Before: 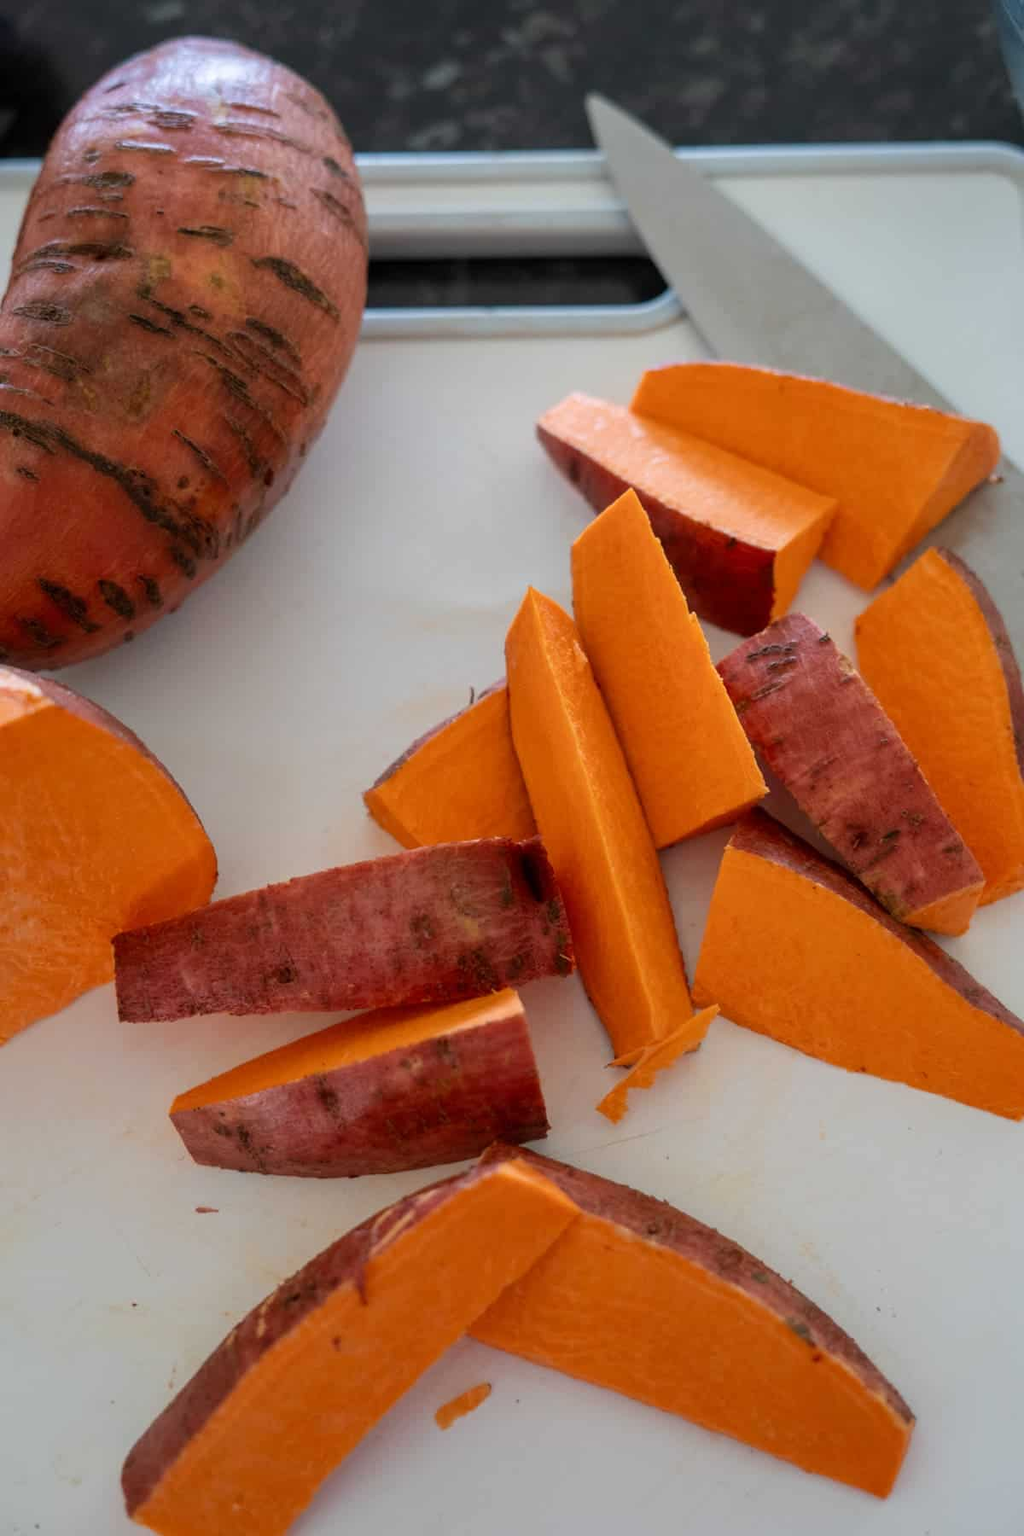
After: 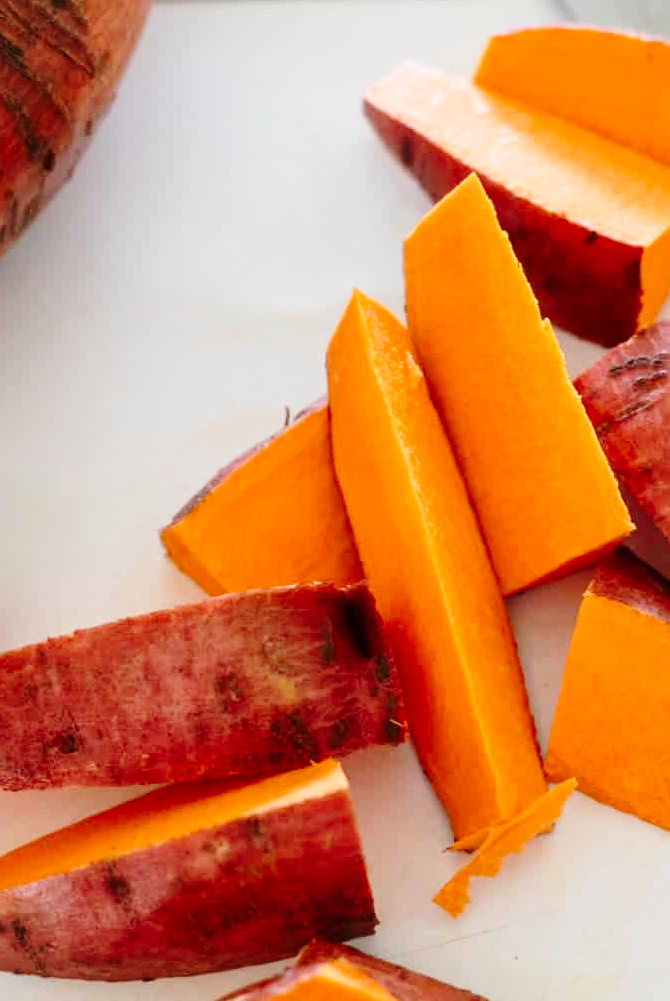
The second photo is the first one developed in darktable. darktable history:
crop and rotate: left 22.199%, top 22.202%, right 21.937%, bottom 22.178%
base curve: curves: ch0 [(0, 0) (0.028, 0.03) (0.121, 0.232) (0.46, 0.748) (0.859, 0.968) (1, 1)], preserve colors none
